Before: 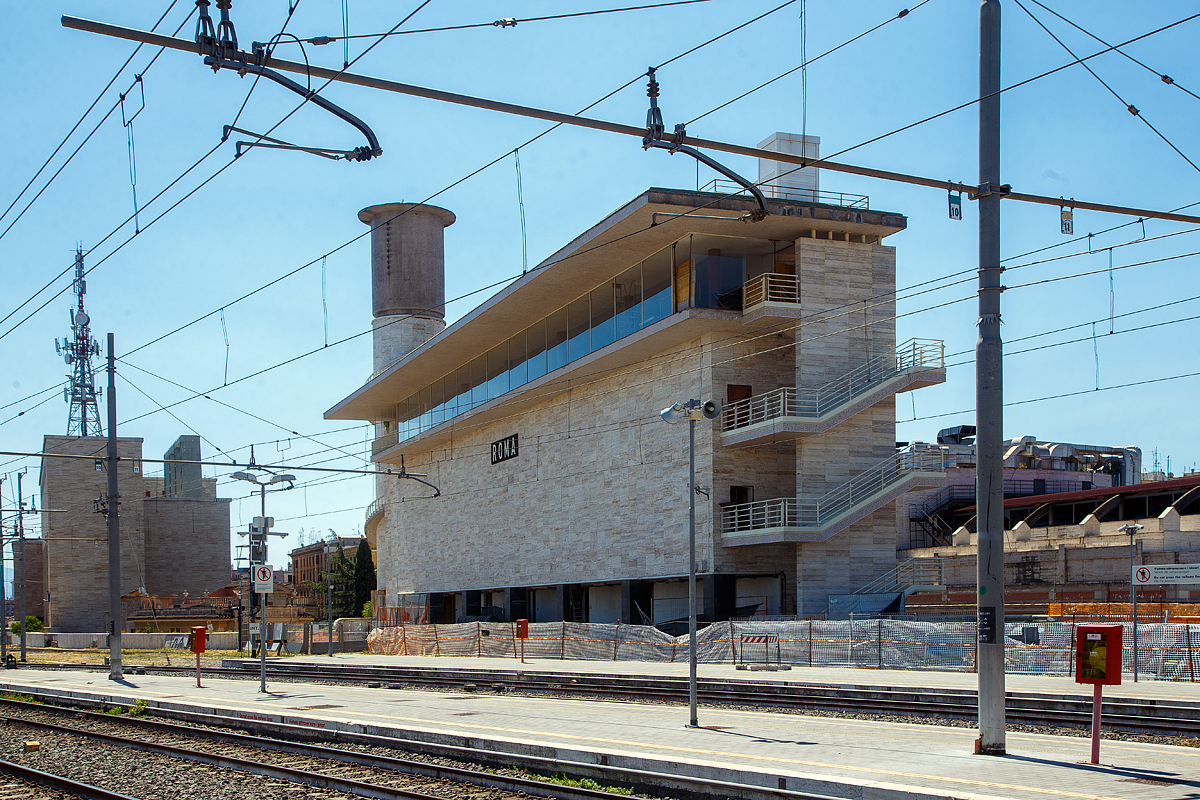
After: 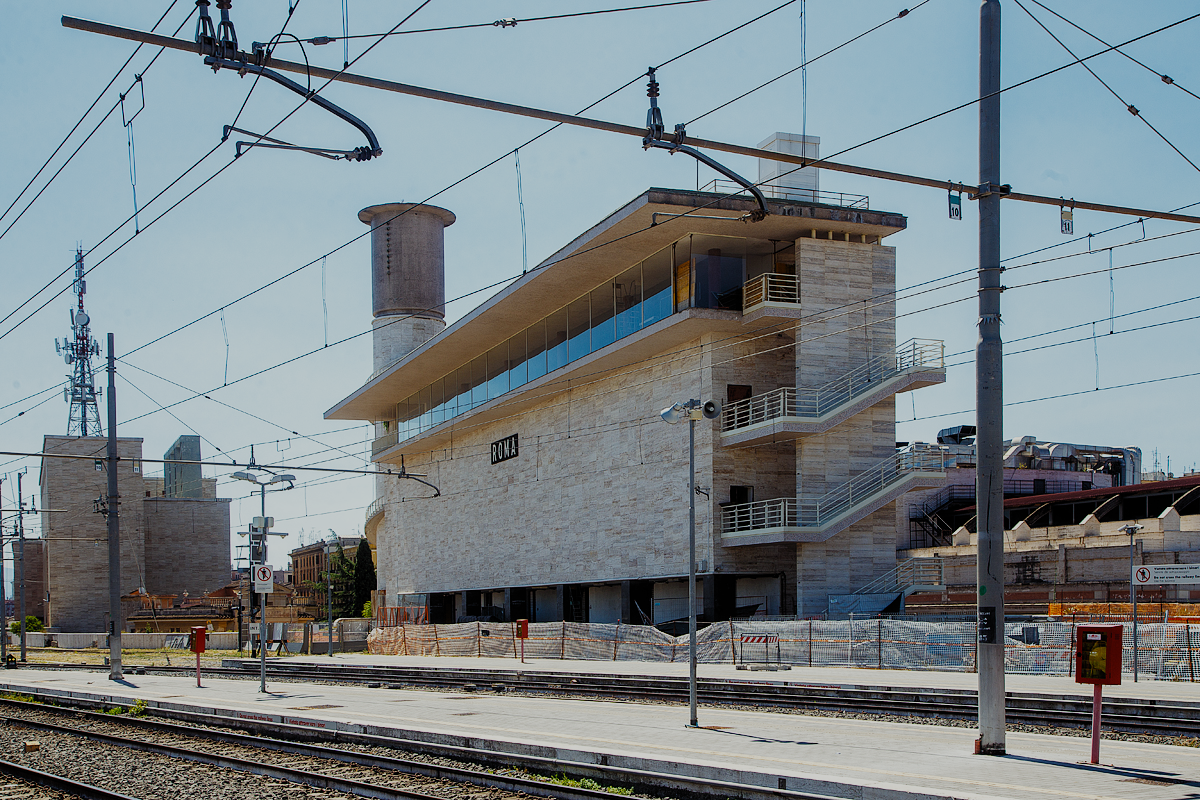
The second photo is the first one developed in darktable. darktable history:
filmic rgb: black relative exposure -7.65 EV, white relative exposure 4.56 EV, threshold 2.97 EV, hardness 3.61, preserve chrominance no, color science v5 (2021), contrast in shadows safe, contrast in highlights safe, enable highlight reconstruction true
